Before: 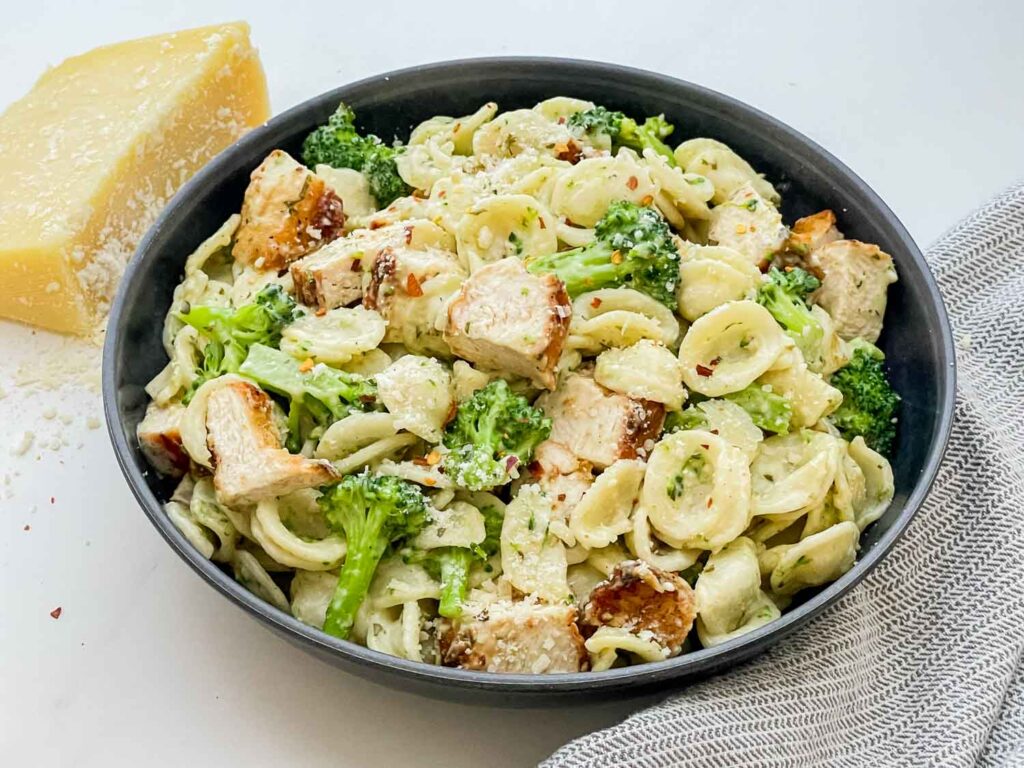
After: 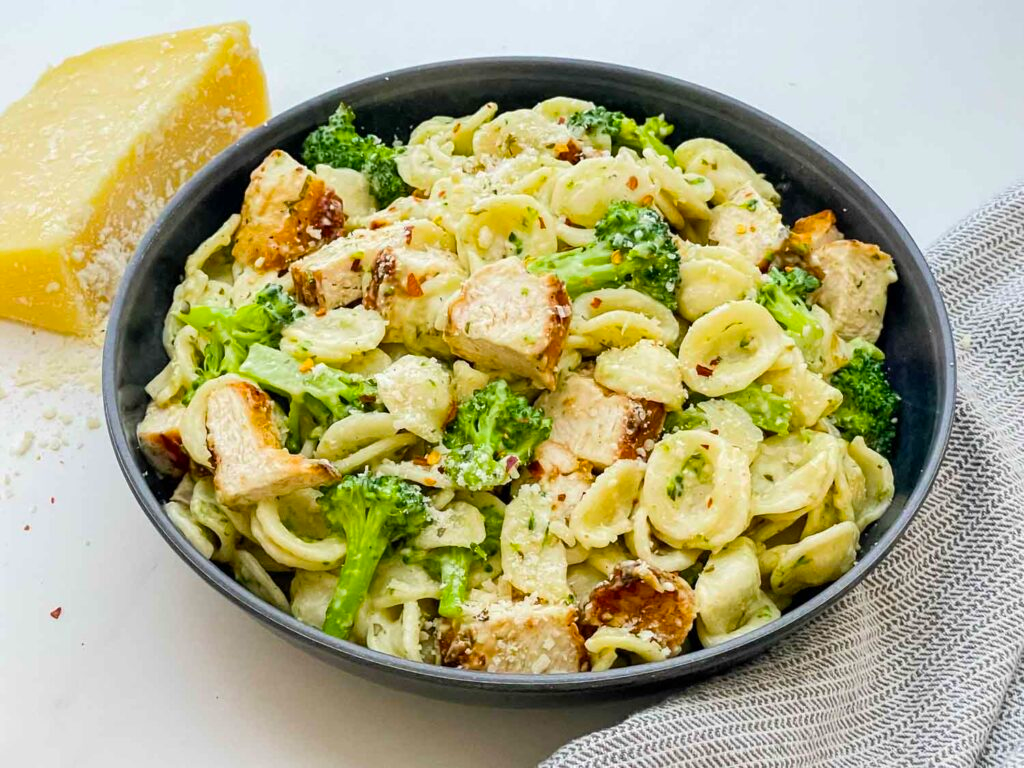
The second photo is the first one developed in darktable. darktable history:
color balance rgb: perceptual saturation grading › global saturation 19.343%, global vibrance 20%
